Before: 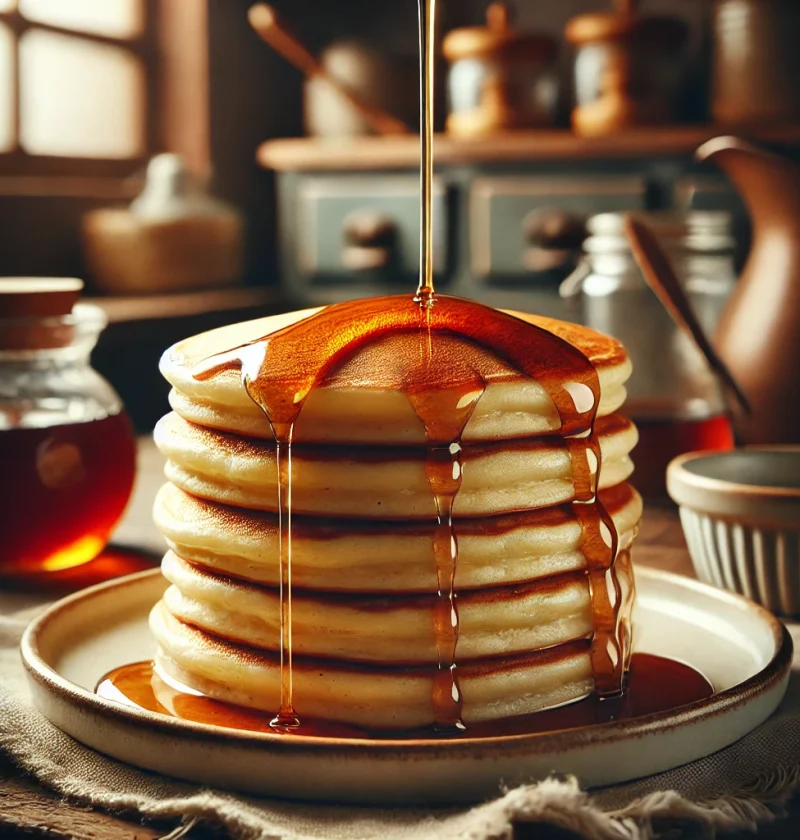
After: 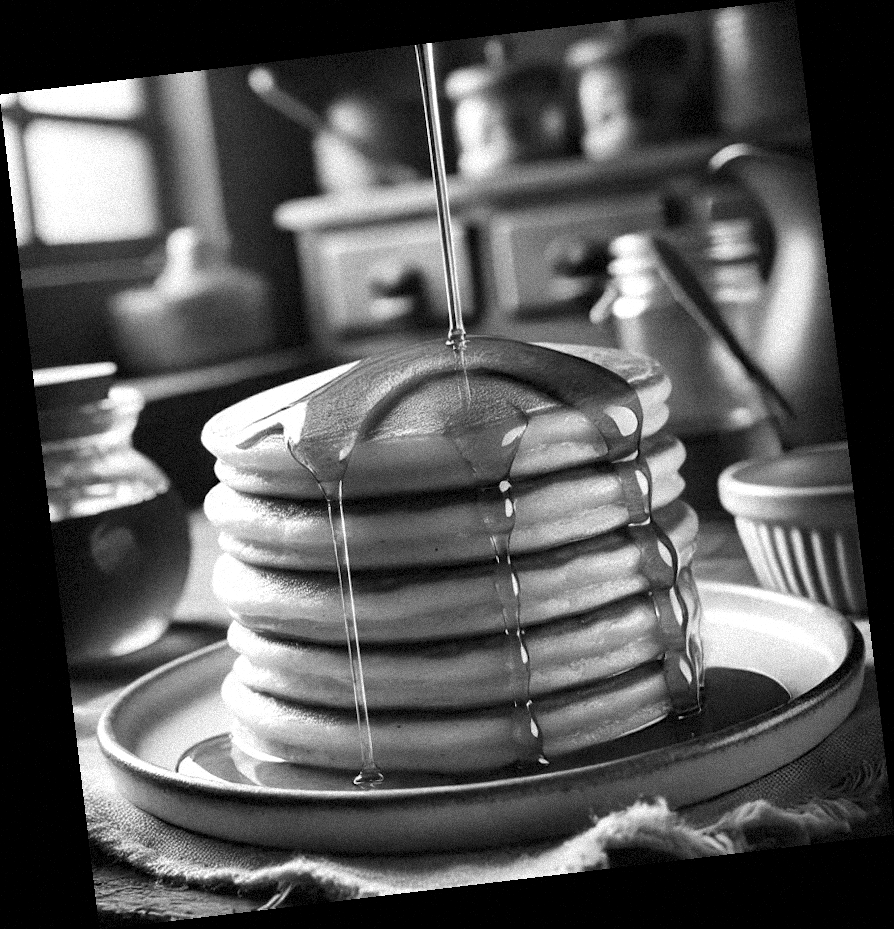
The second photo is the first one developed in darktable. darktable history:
rotate and perspective: rotation -6.83°, automatic cropping off
exposure: black level correction 0.005, exposure 0.286 EV, compensate highlight preservation false
grain: strength 35%, mid-tones bias 0%
monochrome: a -35.87, b 49.73, size 1.7
